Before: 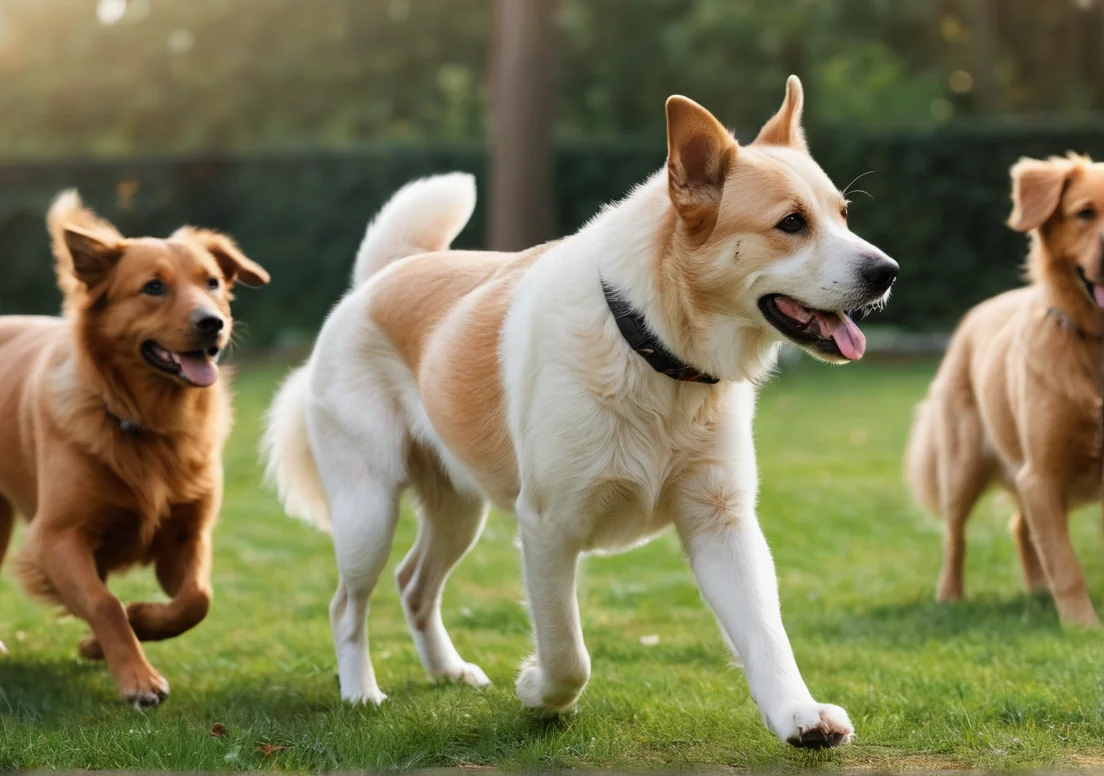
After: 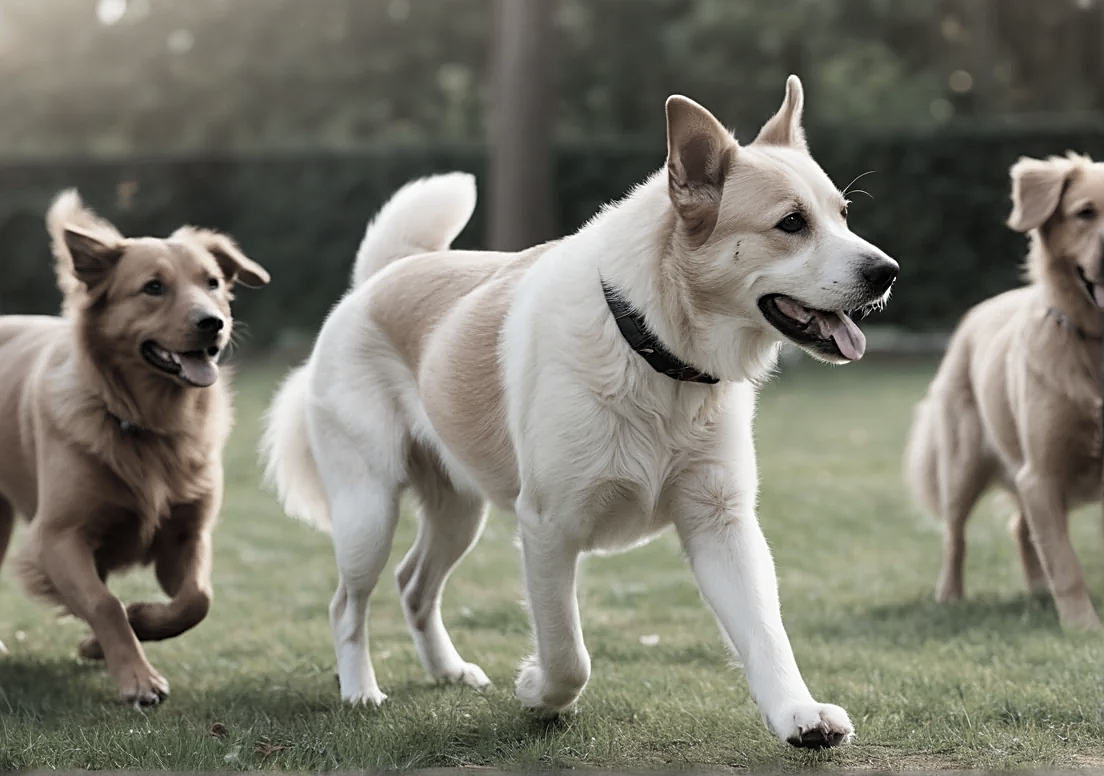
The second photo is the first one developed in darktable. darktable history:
sharpen: on, module defaults
color zones: curves: ch1 [(0.238, 0.163) (0.476, 0.2) (0.733, 0.322) (0.848, 0.134)]
